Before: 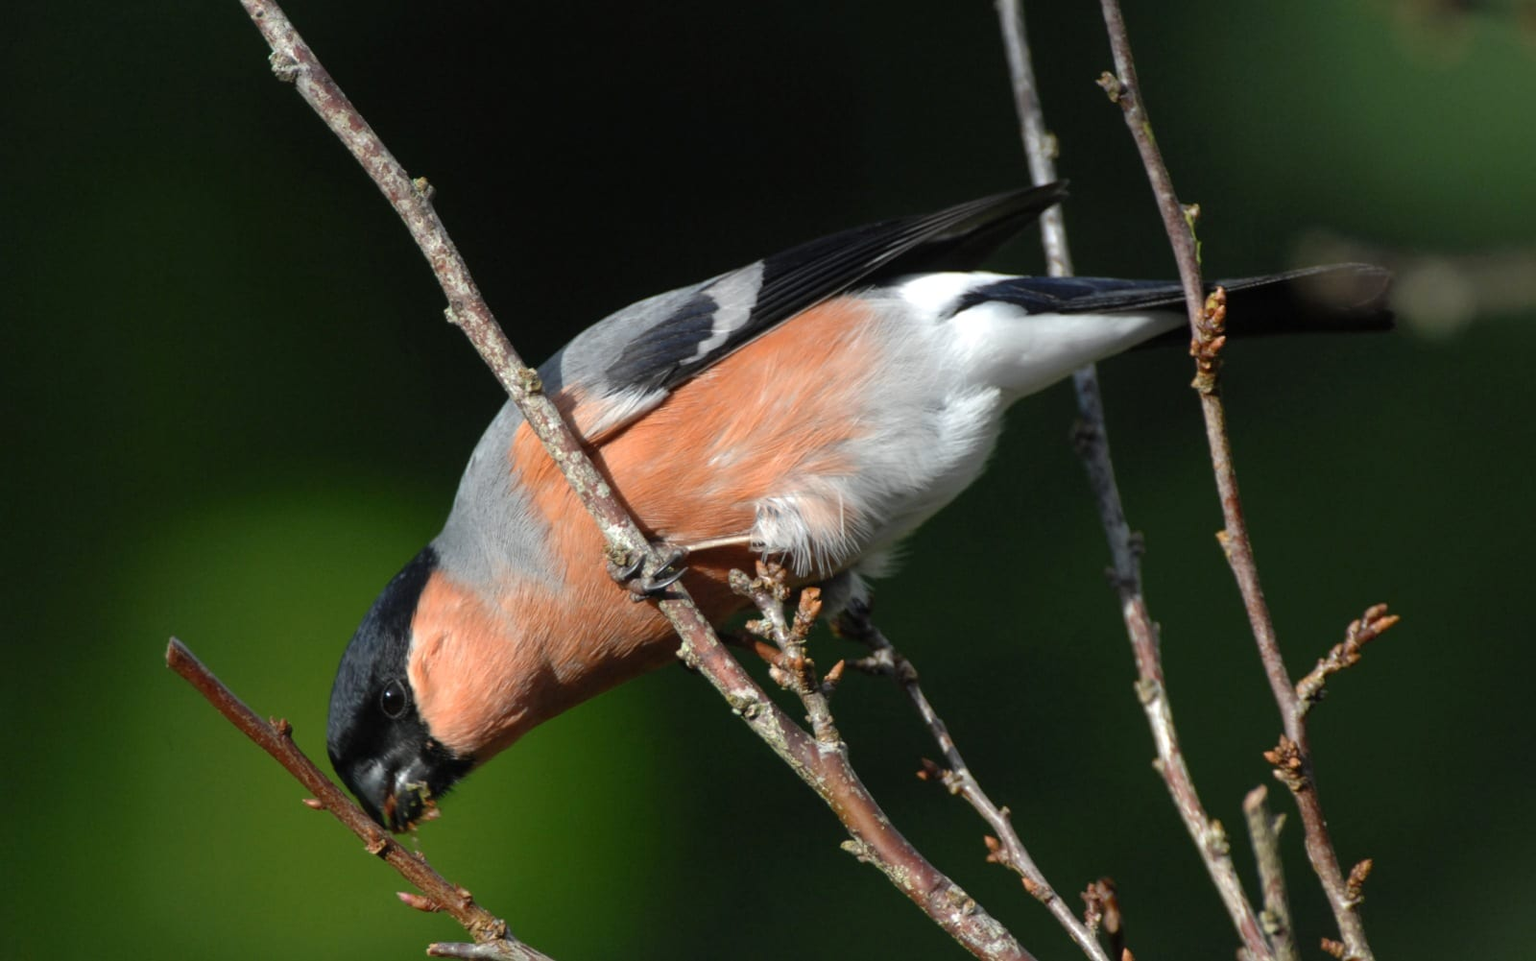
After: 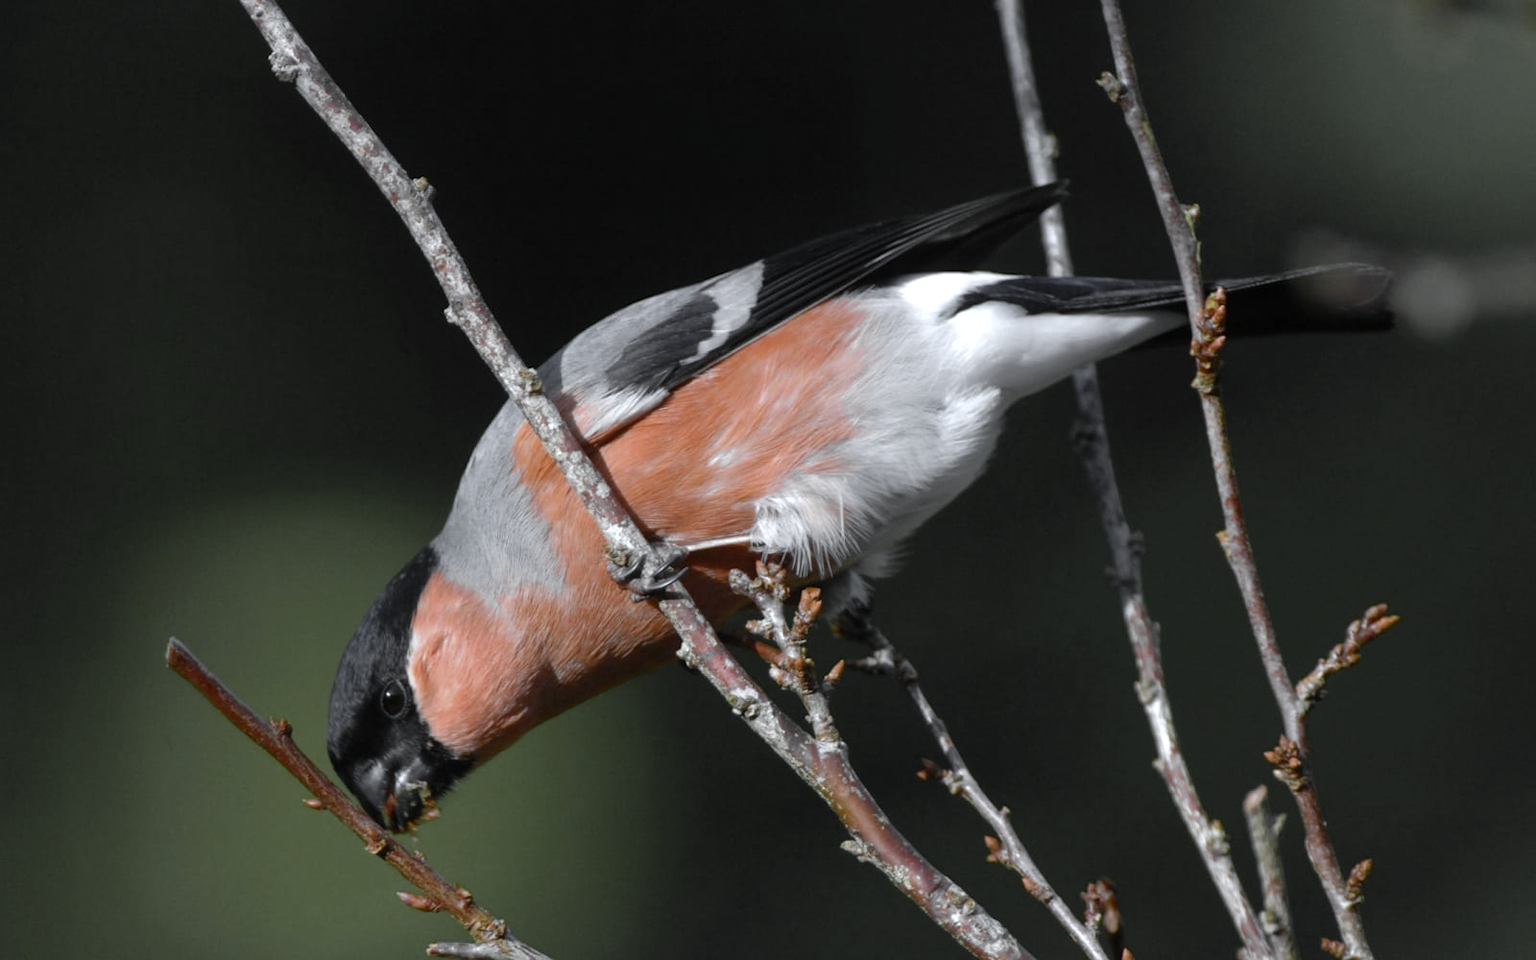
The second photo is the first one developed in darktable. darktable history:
white balance: red 0.948, green 1.02, blue 1.176
color zones: curves: ch0 [(0.004, 0.388) (0.125, 0.392) (0.25, 0.404) (0.375, 0.5) (0.5, 0.5) (0.625, 0.5) (0.75, 0.5) (0.875, 0.5)]; ch1 [(0, 0.5) (0.125, 0.5) (0.25, 0.5) (0.375, 0.124) (0.524, 0.124) (0.645, 0.128) (0.789, 0.132) (0.914, 0.096) (0.998, 0.068)]
